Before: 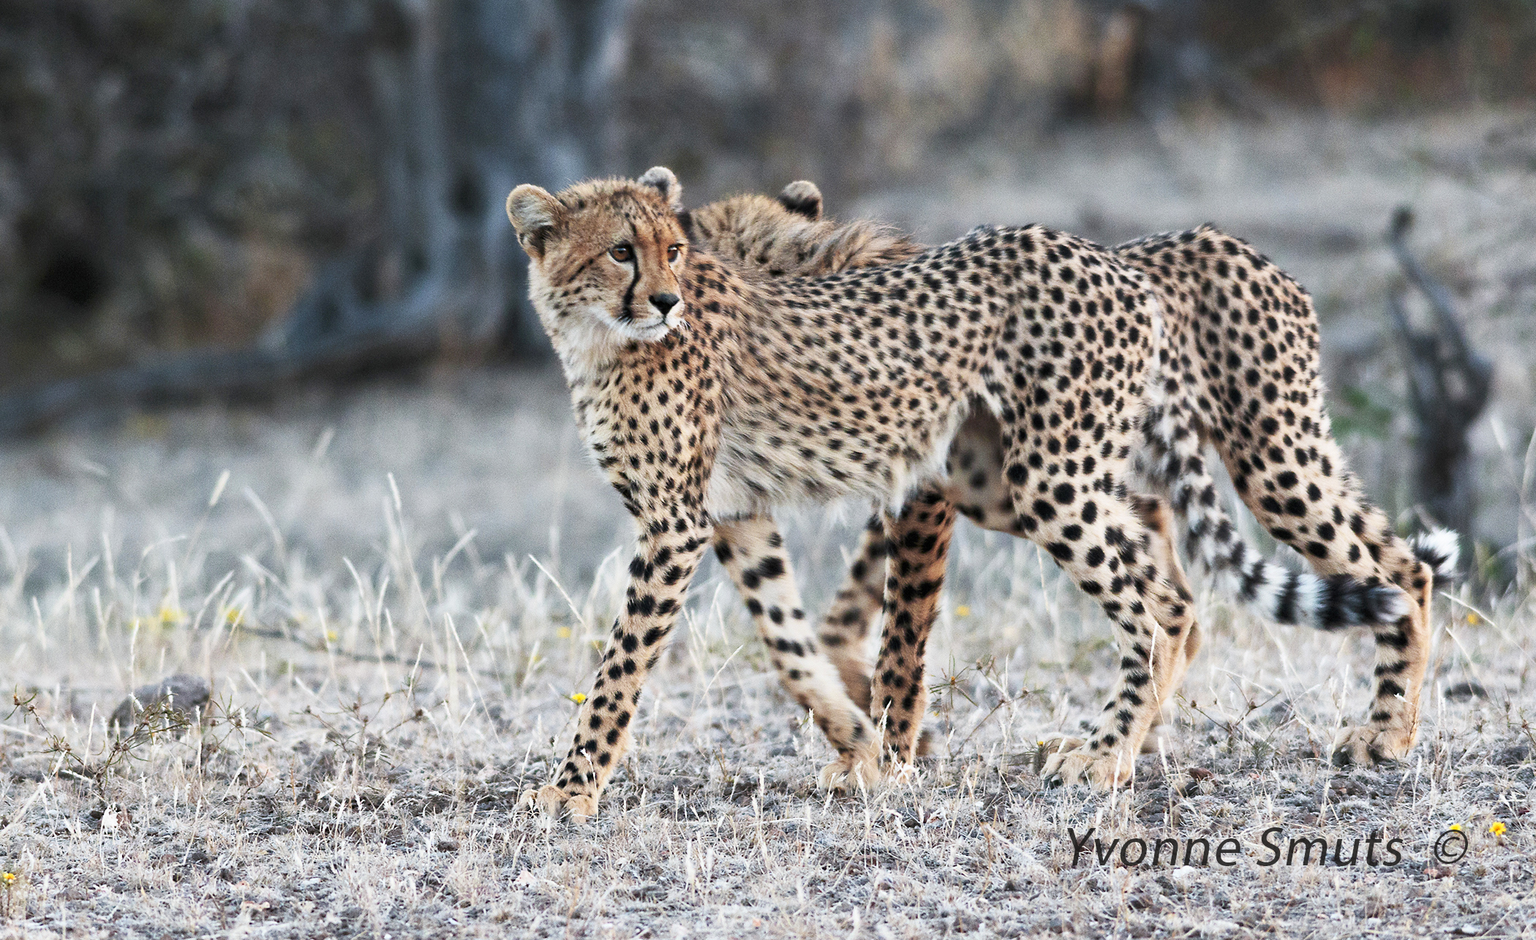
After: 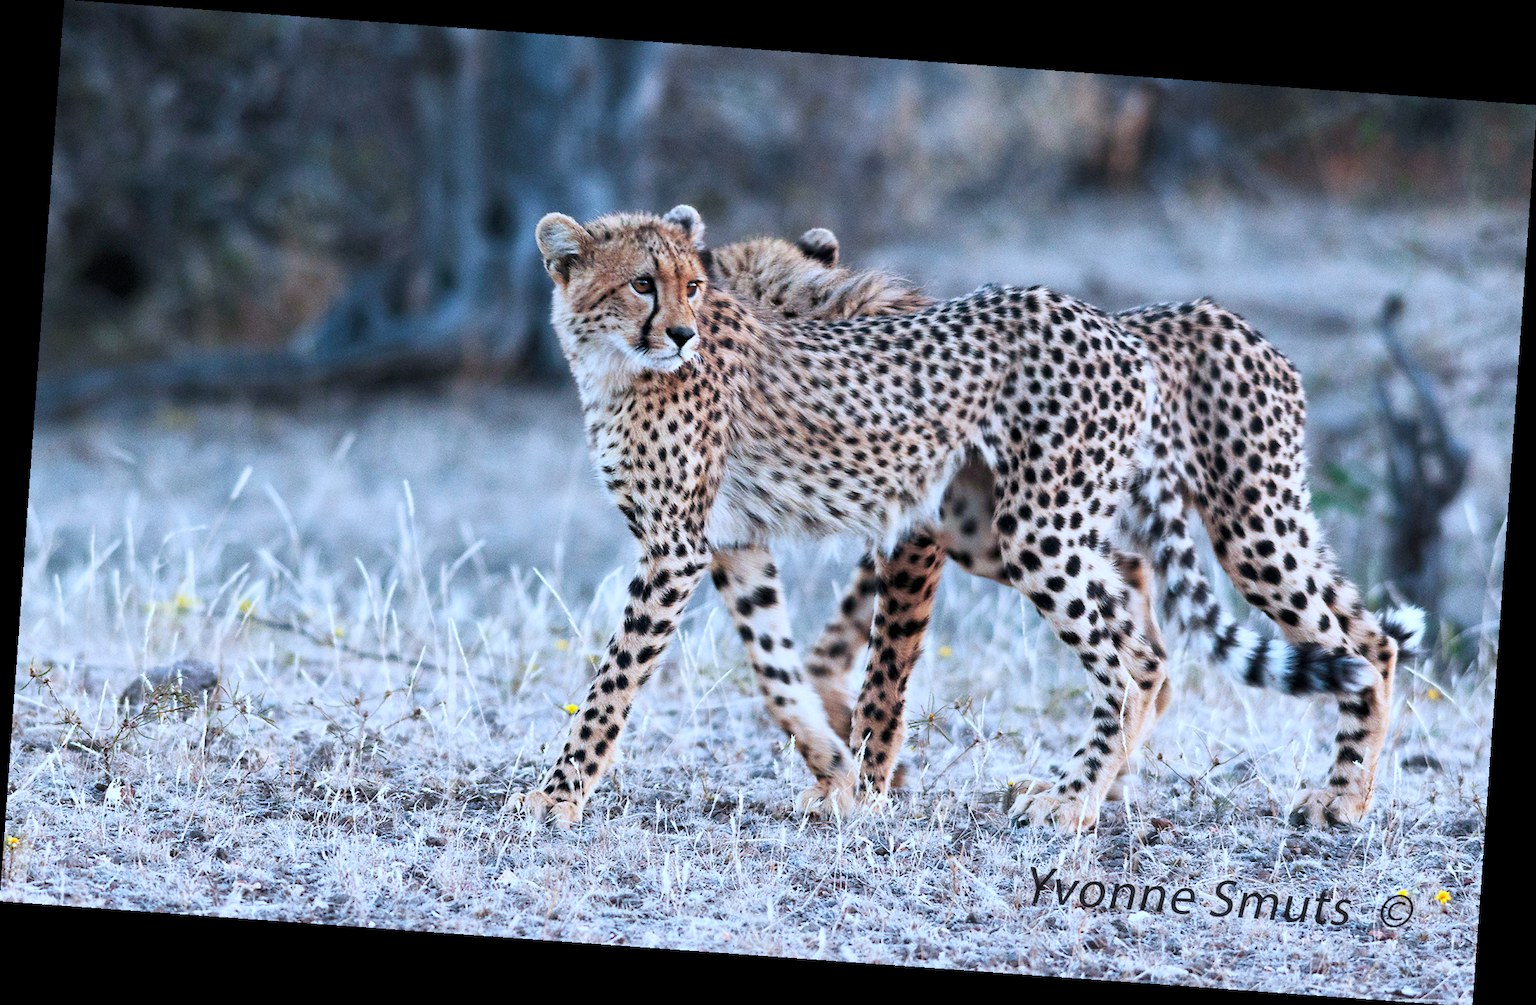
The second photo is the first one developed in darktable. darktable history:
white balance: red 0.948, green 1.02, blue 1.176
rotate and perspective: rotation 4.1°, automatic cropping off
